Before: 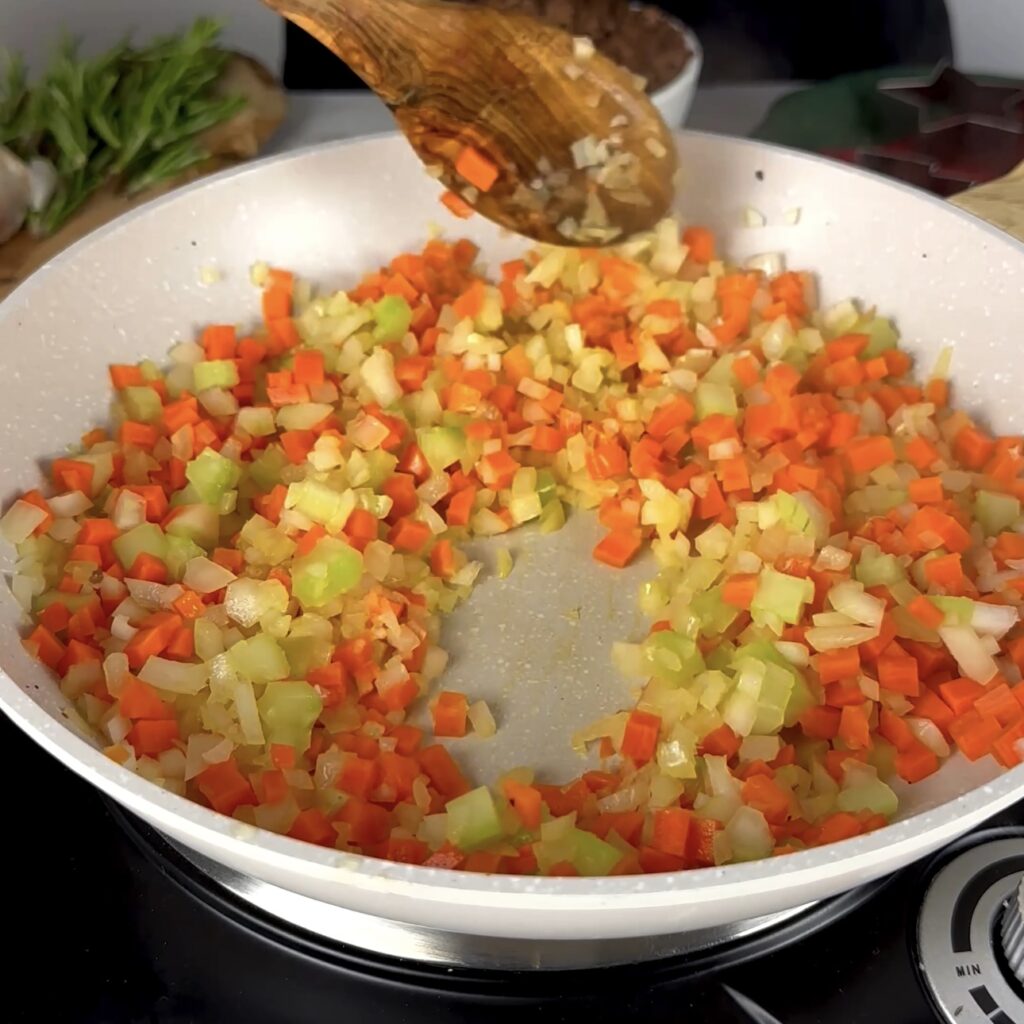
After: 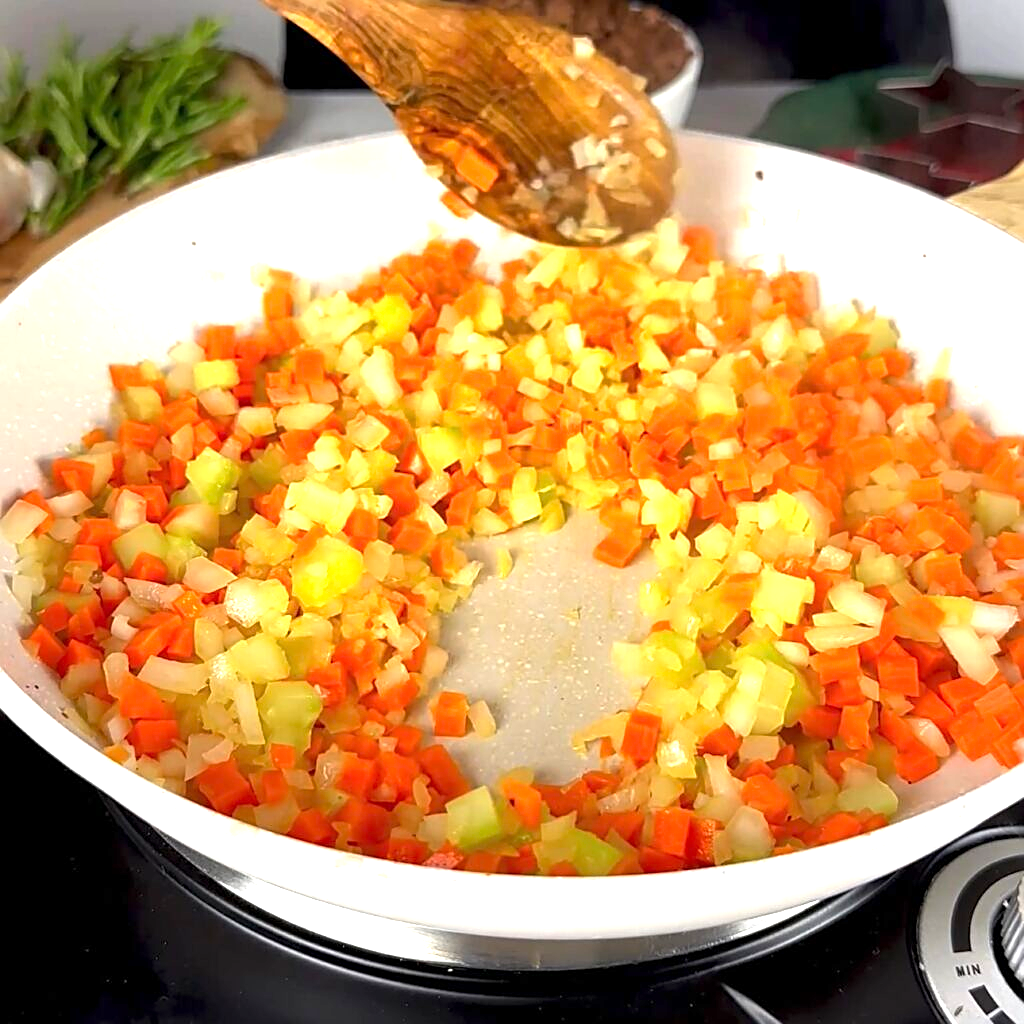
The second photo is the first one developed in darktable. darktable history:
sharpen: on, module defaults
exposure: exposure 1.061 EV, compensate highlight preservation false
